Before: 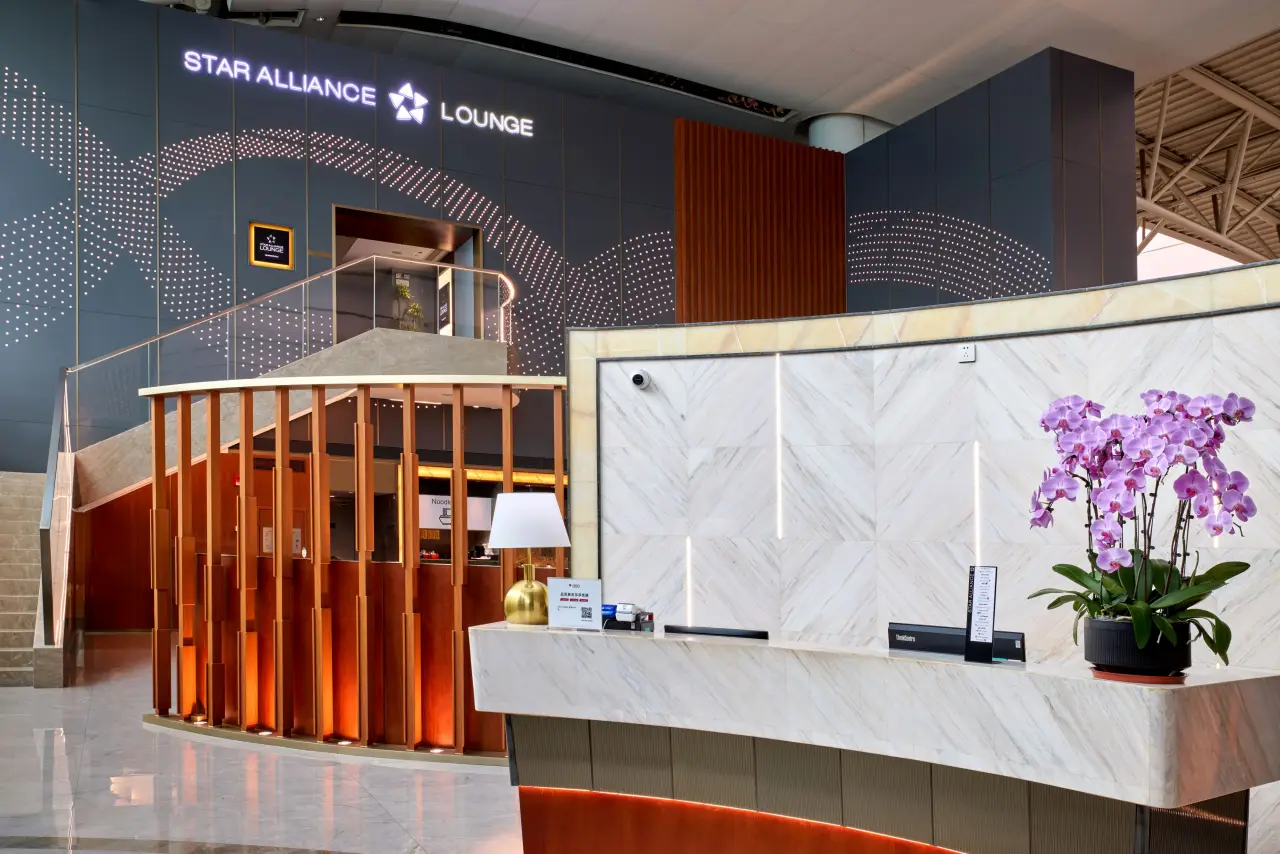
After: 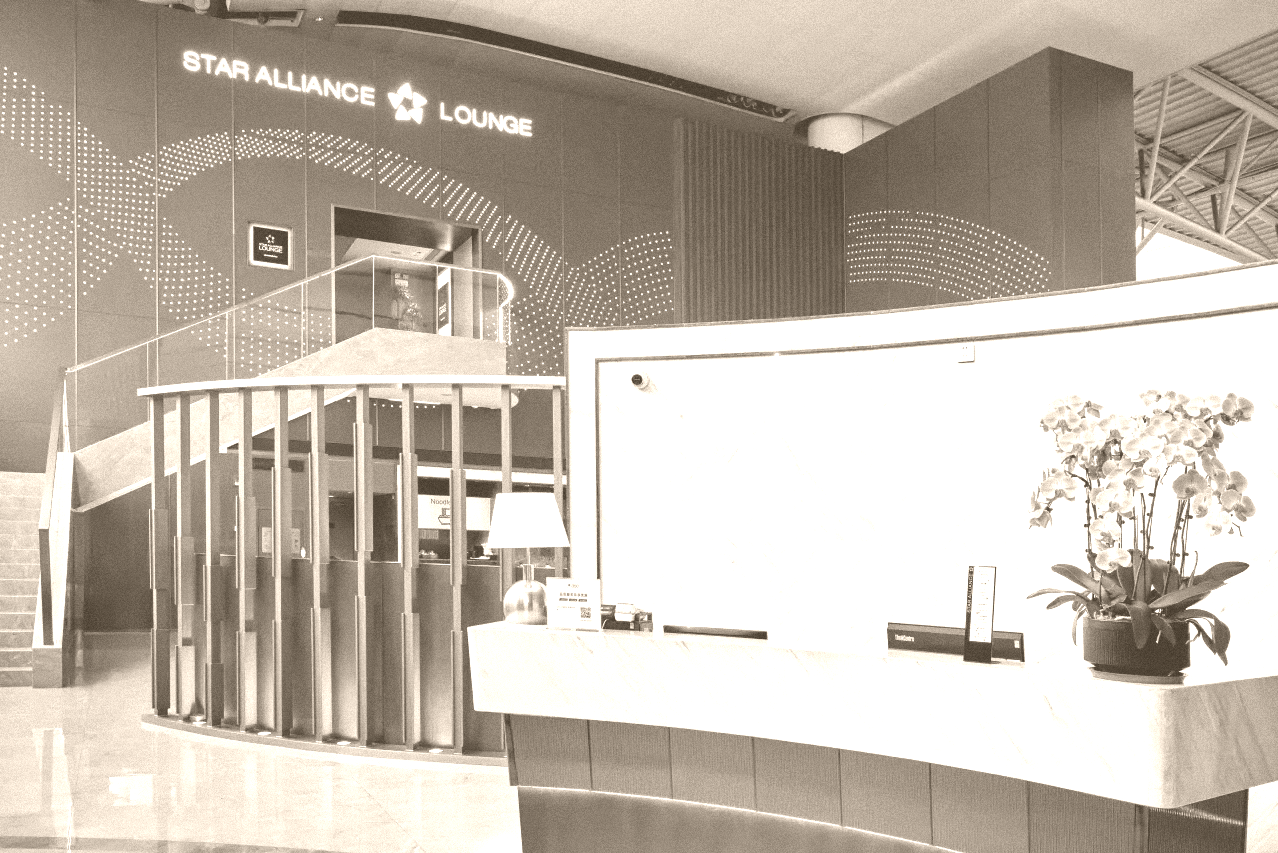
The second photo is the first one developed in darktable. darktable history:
colorize: hue 34.49°, saturation 35.33%, source mix 100%, version 1
grain: mid-tones bias 0%
crop and rotate: left 0.126%
